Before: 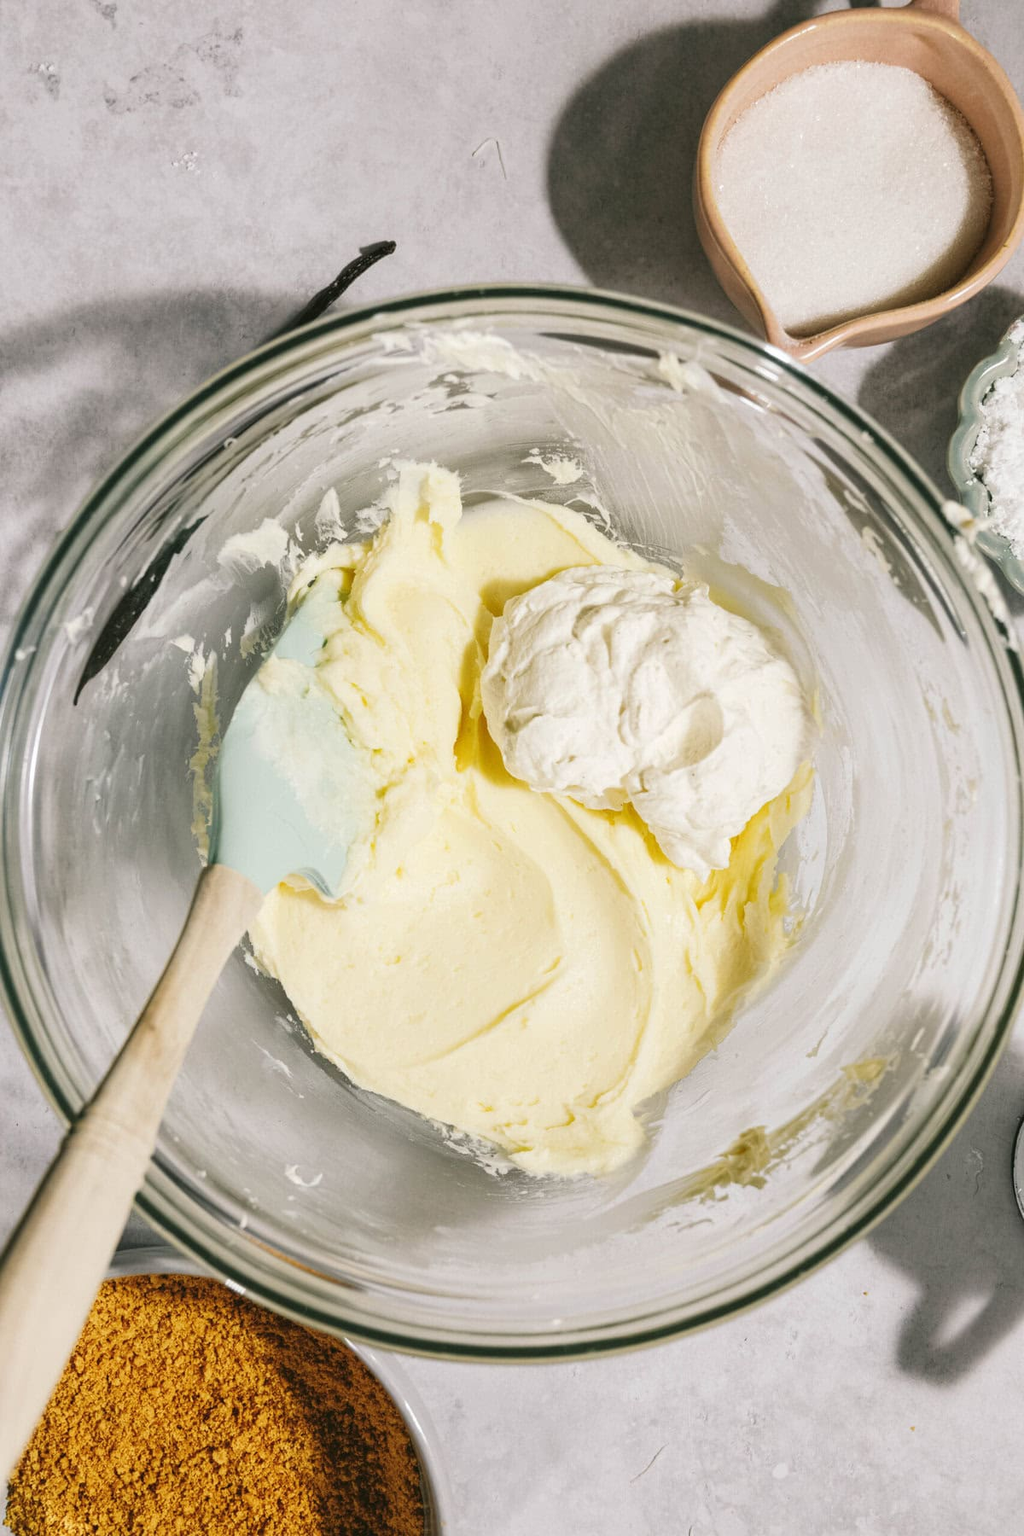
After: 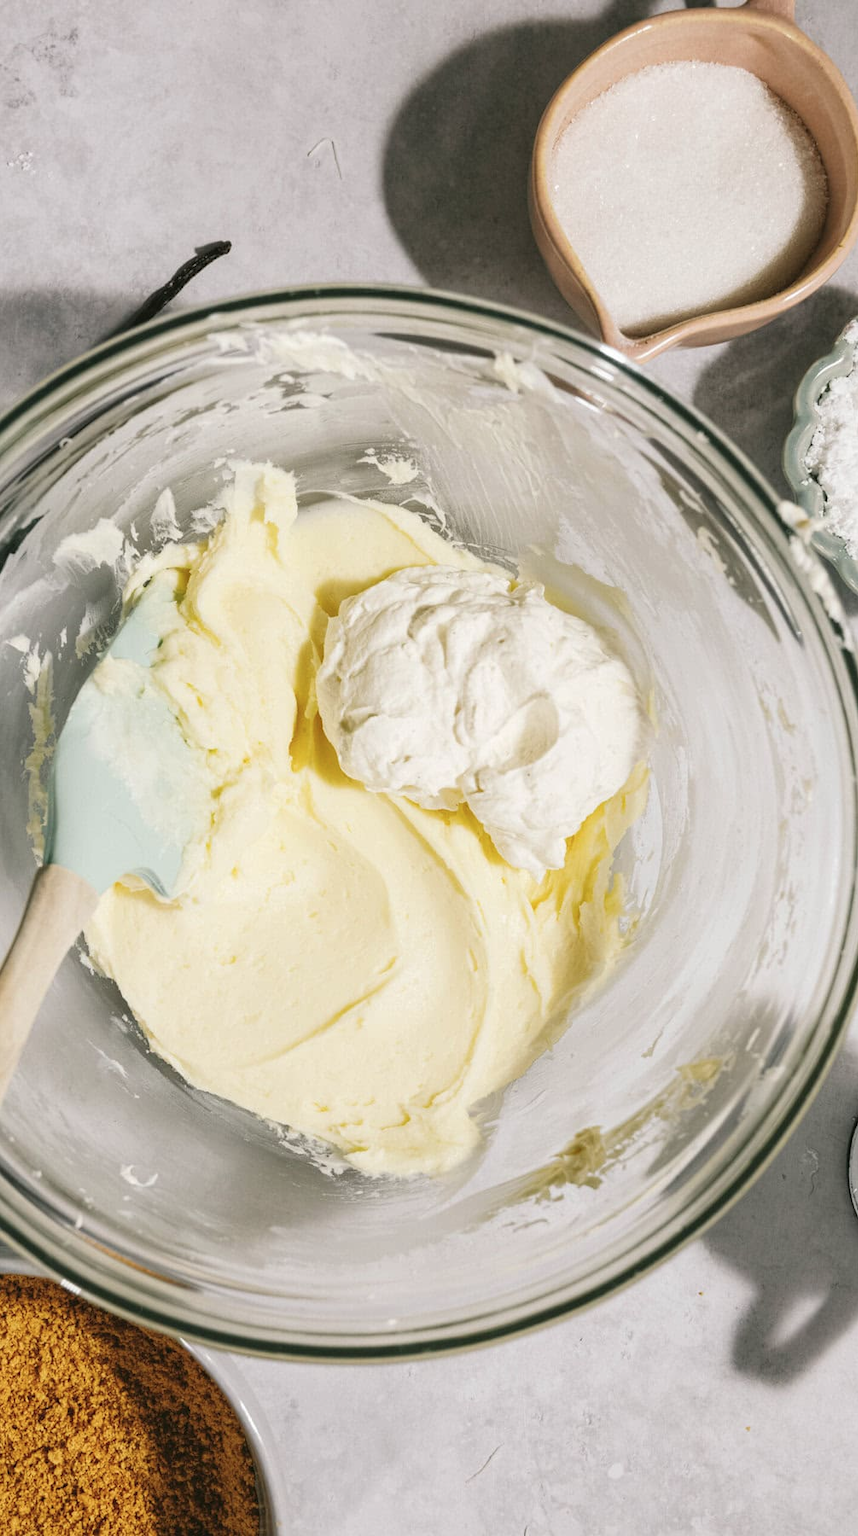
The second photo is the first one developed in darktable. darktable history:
crop: left 16.145%
contrast brightness saturation: saturation -0.1
